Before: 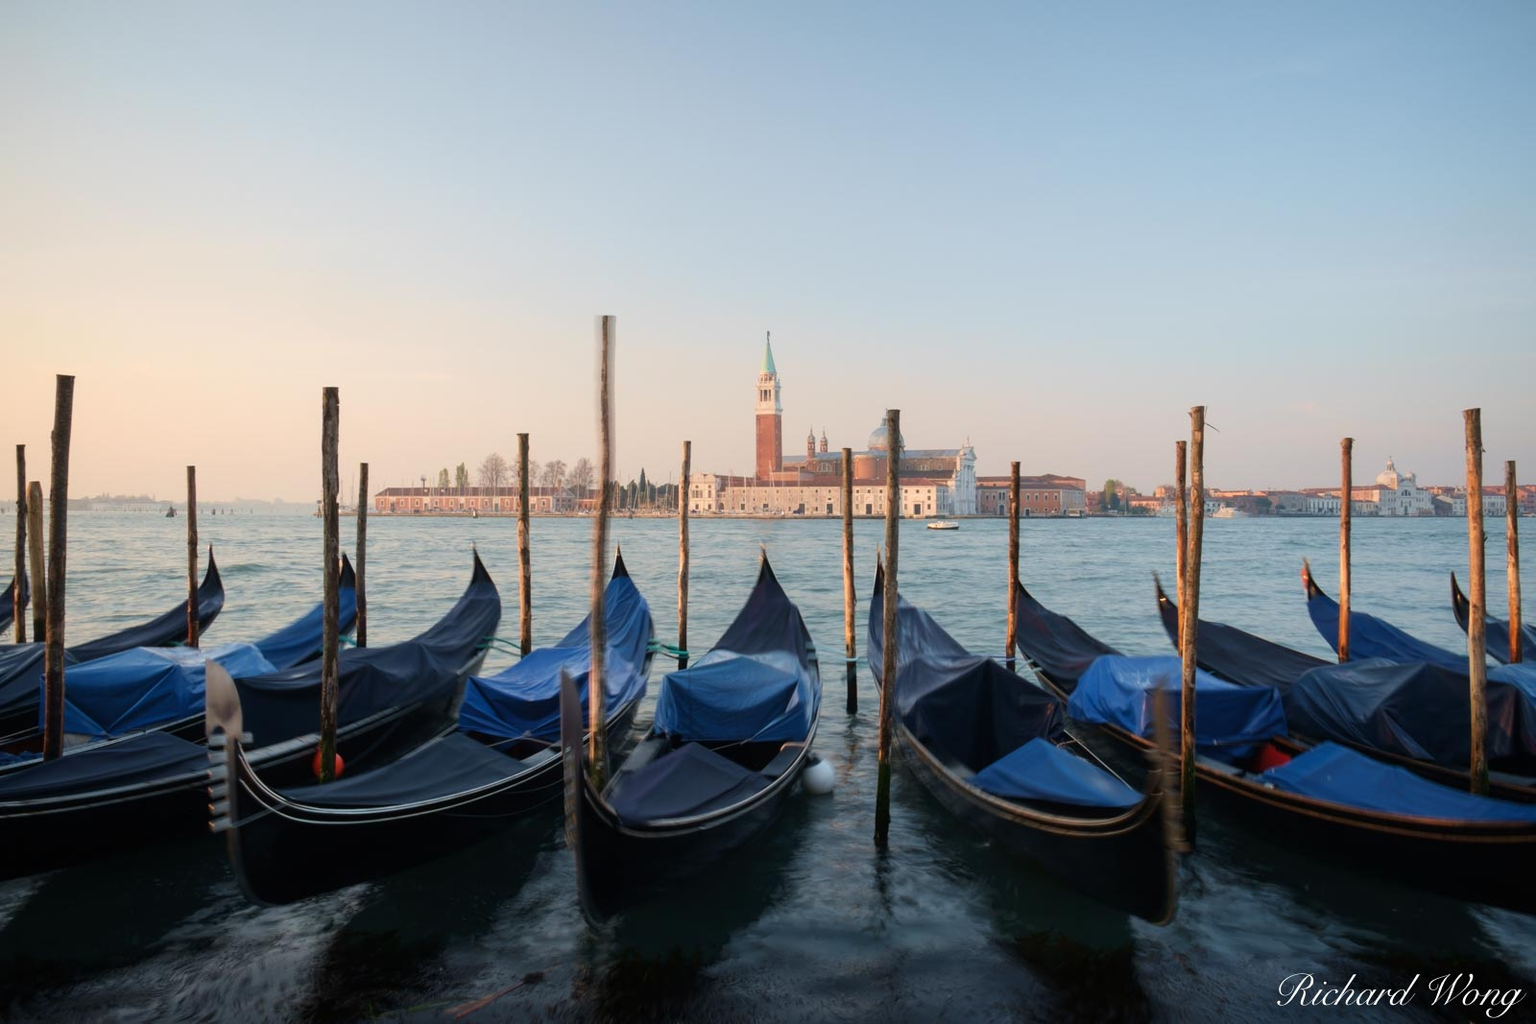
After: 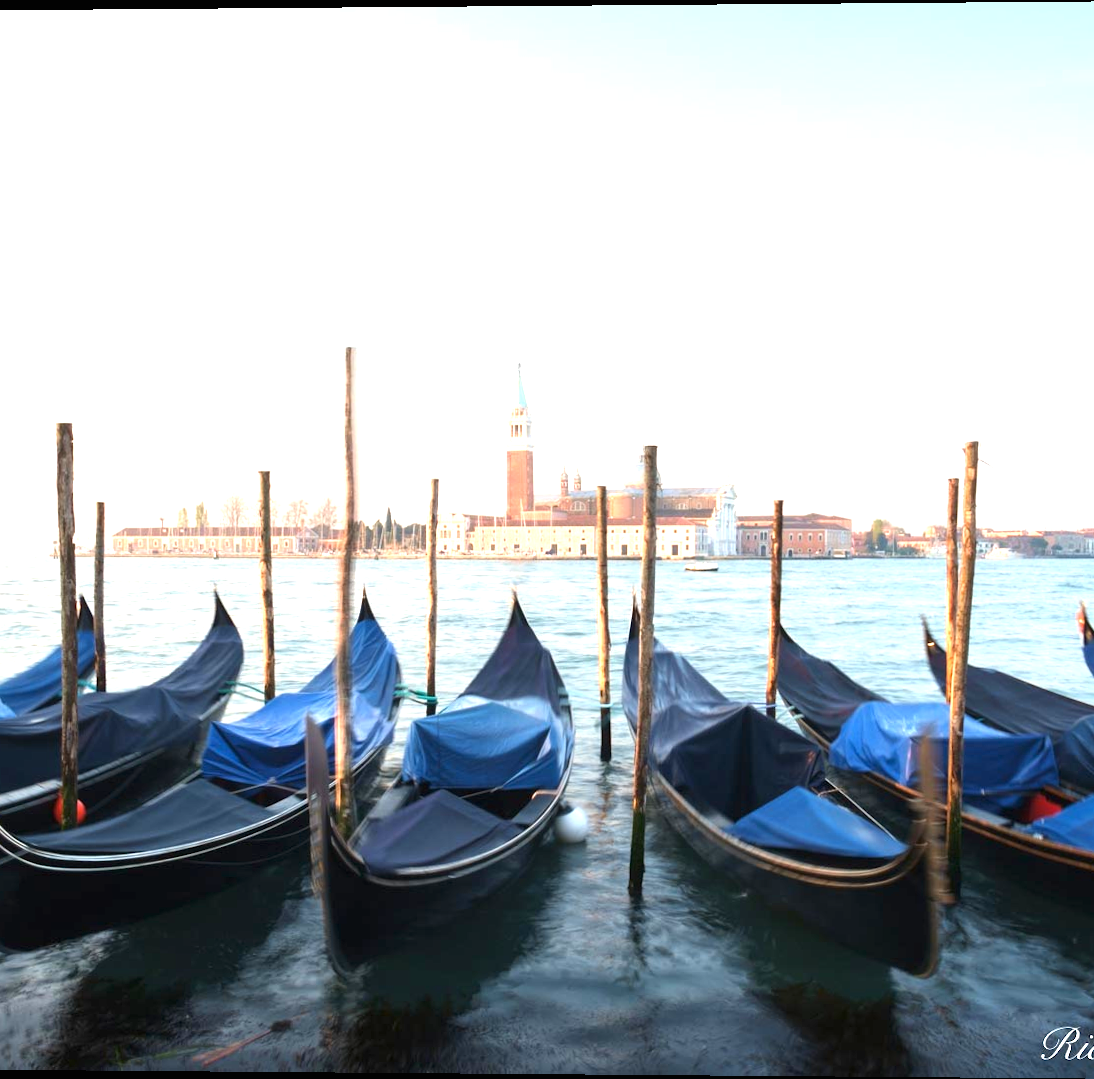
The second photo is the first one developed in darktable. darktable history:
crop and rotate: left 17.732%, right 15.423%
rotate and perspective: lens shift (vertical) 0.048, lens shift (horizontal) -0.024, automatic cropping off
exposure: black level correction 0, exposure 1.45 EV, compensate exposure bias true, compensate highlight preservation false
